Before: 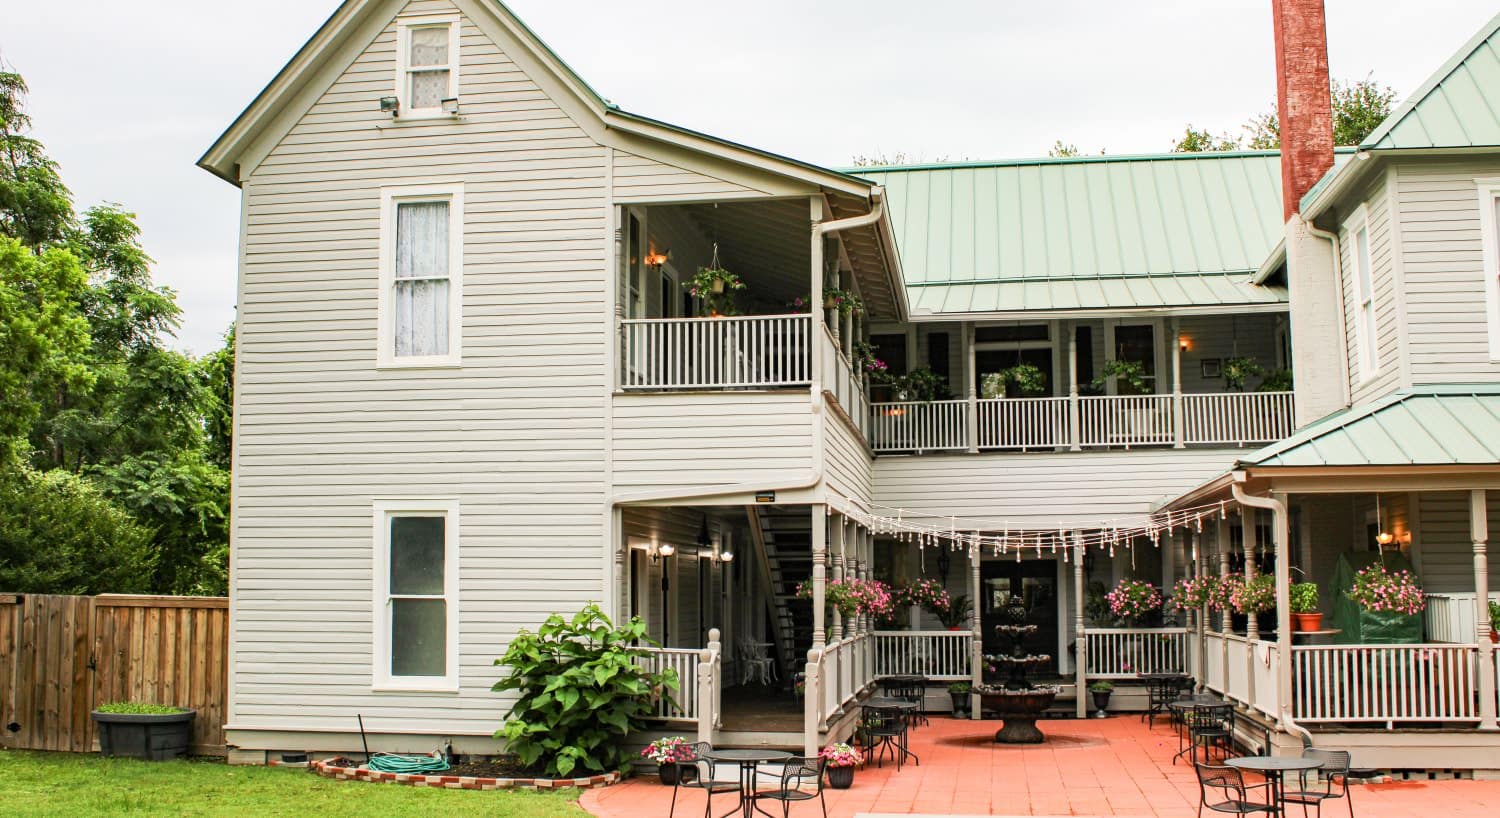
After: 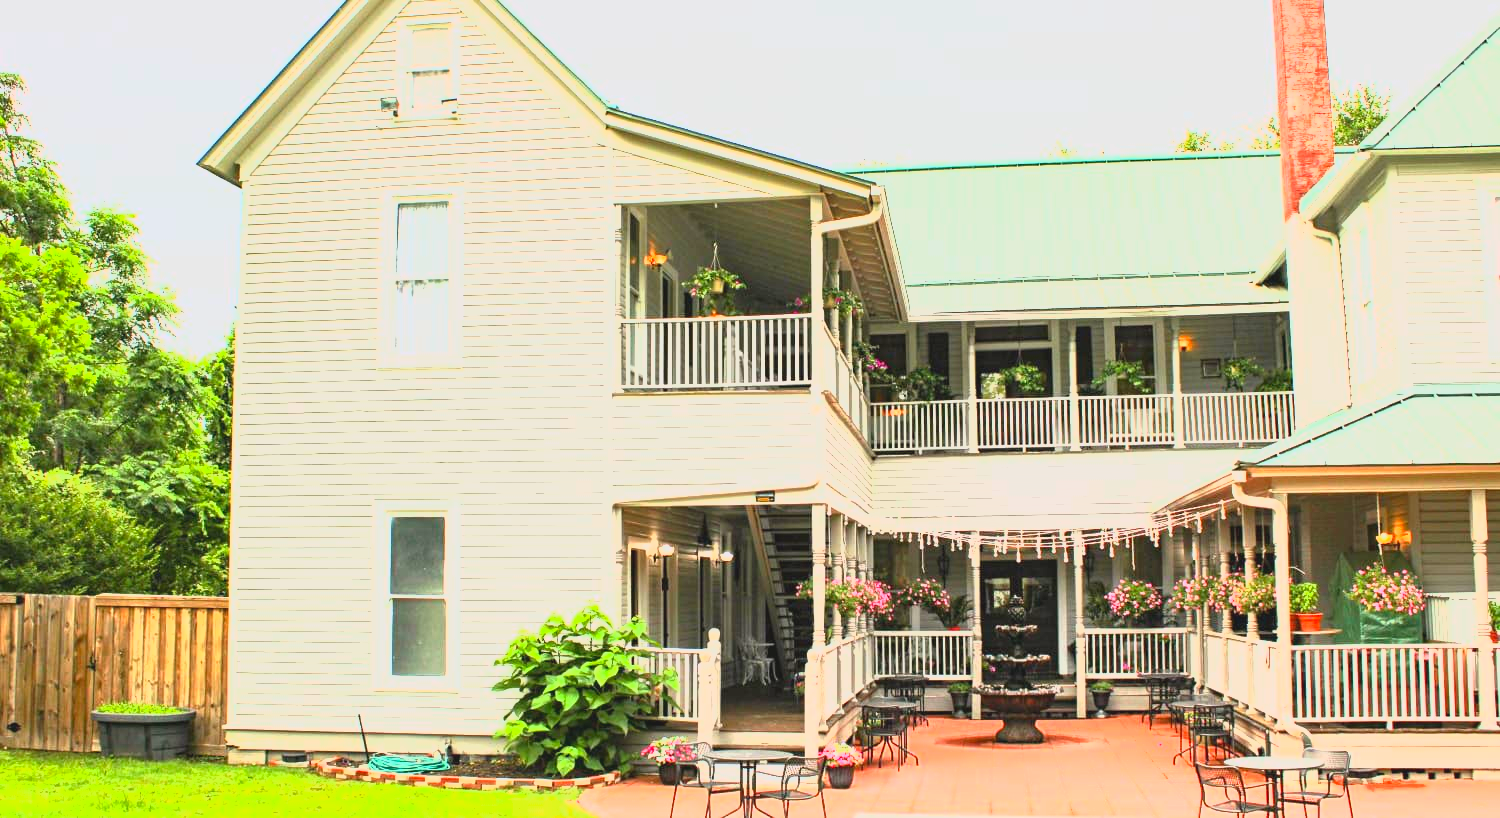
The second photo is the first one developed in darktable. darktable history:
exposure: black level correction 0, exposure 1.625 EV, compensate exposure bias true, compensate highlight preservation false
lowpass: radius 0.1, contrast 0.85, saturation 1.1, unbound 0
